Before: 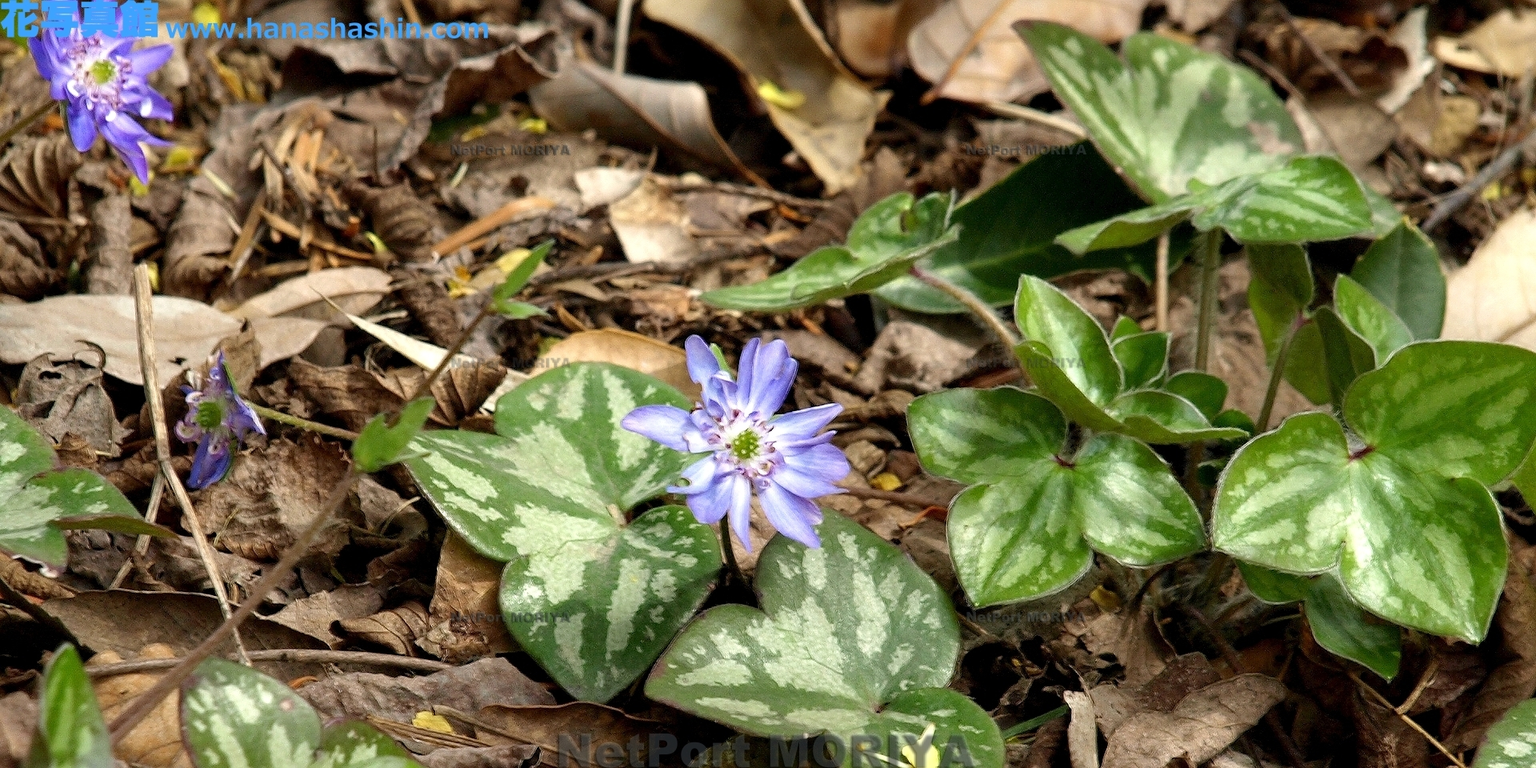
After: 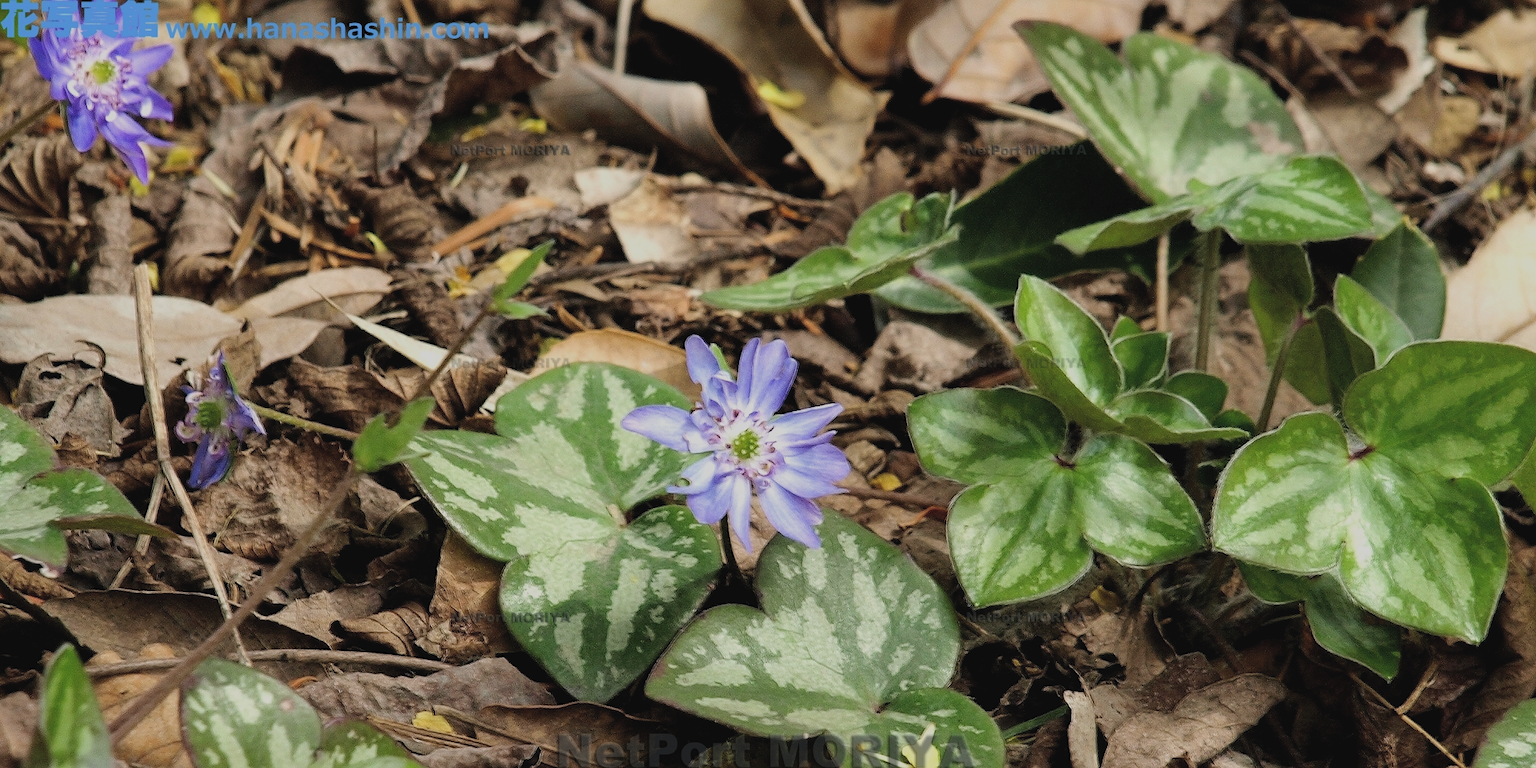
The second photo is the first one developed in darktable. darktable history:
exposure: black level correction -0.014, exposure -0.193 EV, compensate highlight preservation false
filmic rgb: black relative exposure -7.65 EV, white relative exposure 4.56 EV, hardness 3.61, contrast 1.05
